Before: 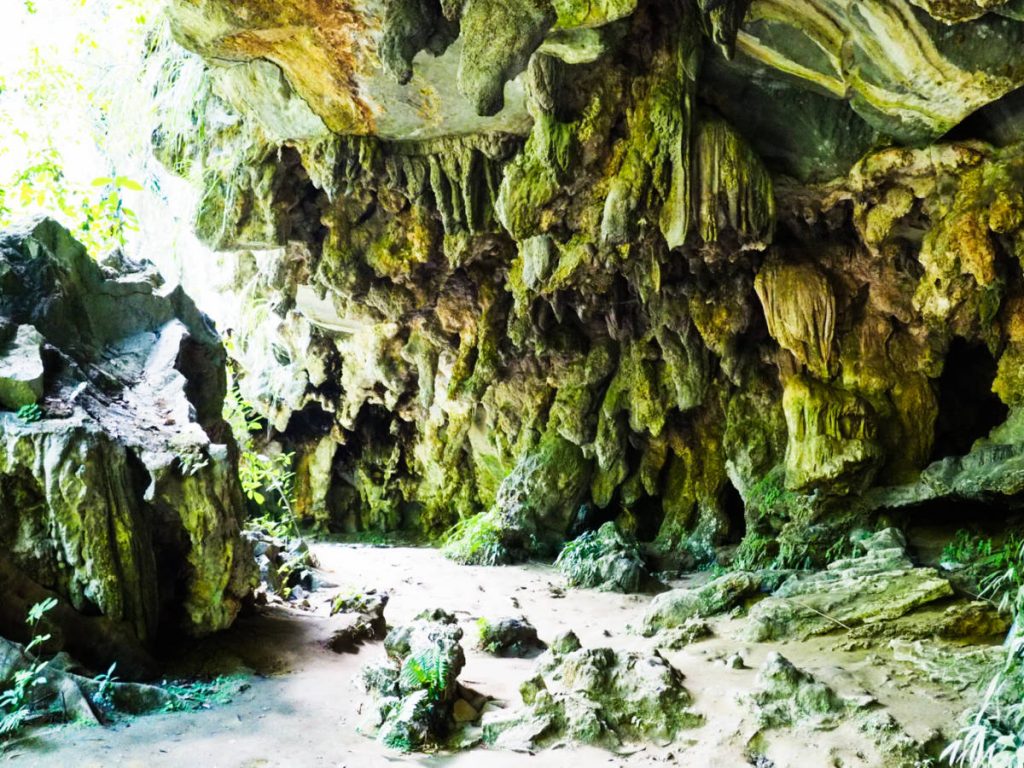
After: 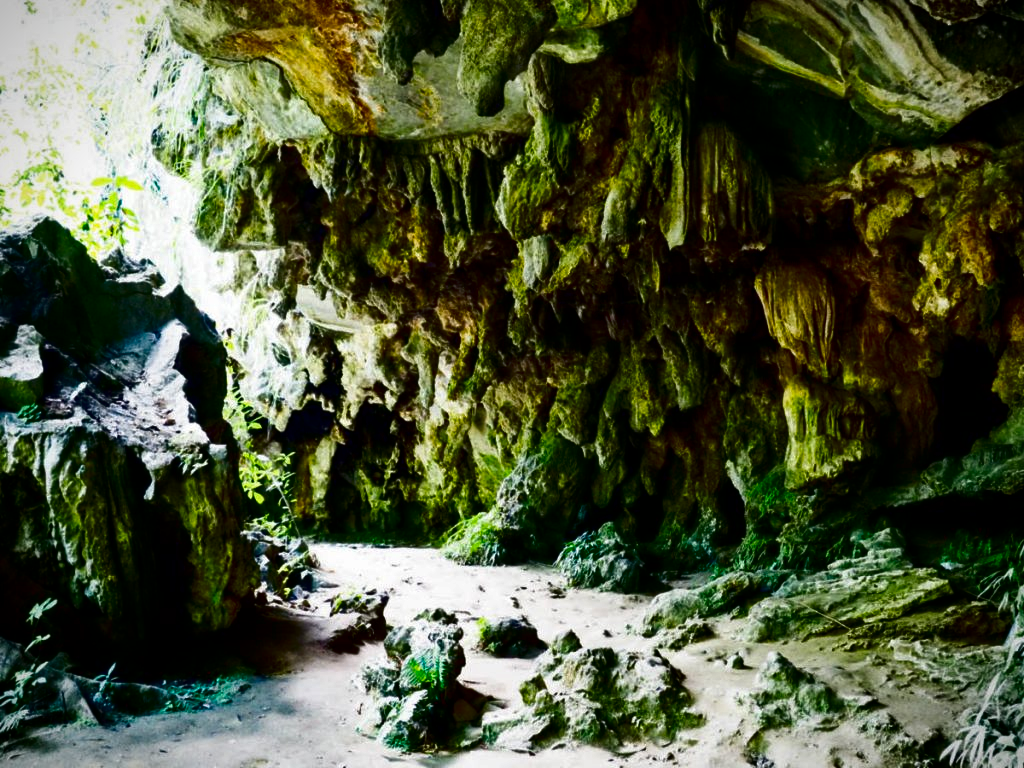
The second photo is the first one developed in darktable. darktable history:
contrast brightness saturation: contrast 0.086, brightness -0.596, saturation 0.174
vignetting: fall-off start 89.26%, fall-off radius 43.39%, width/height ratio 1.156
